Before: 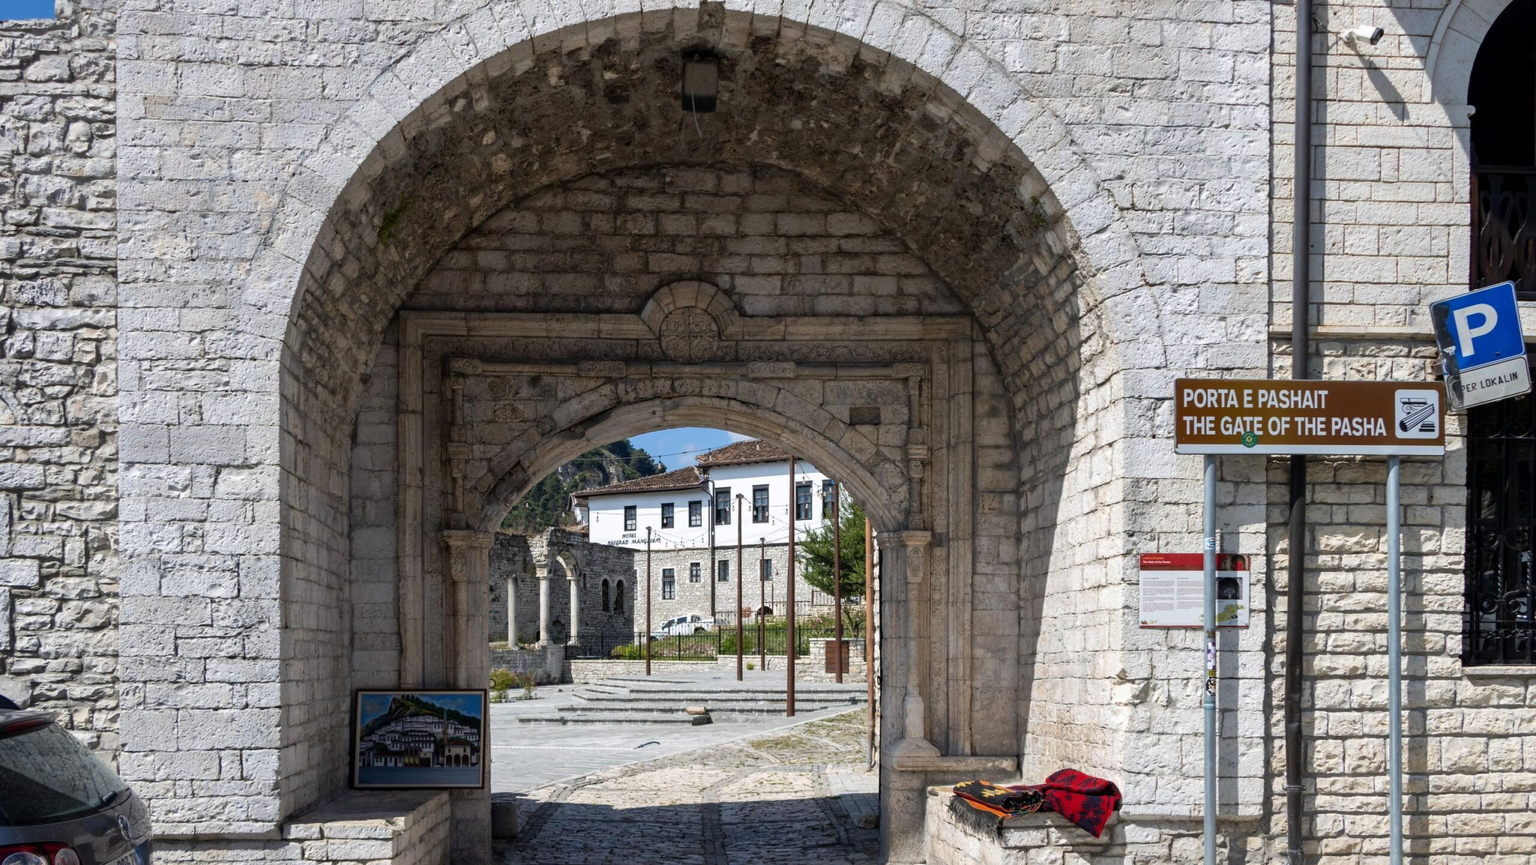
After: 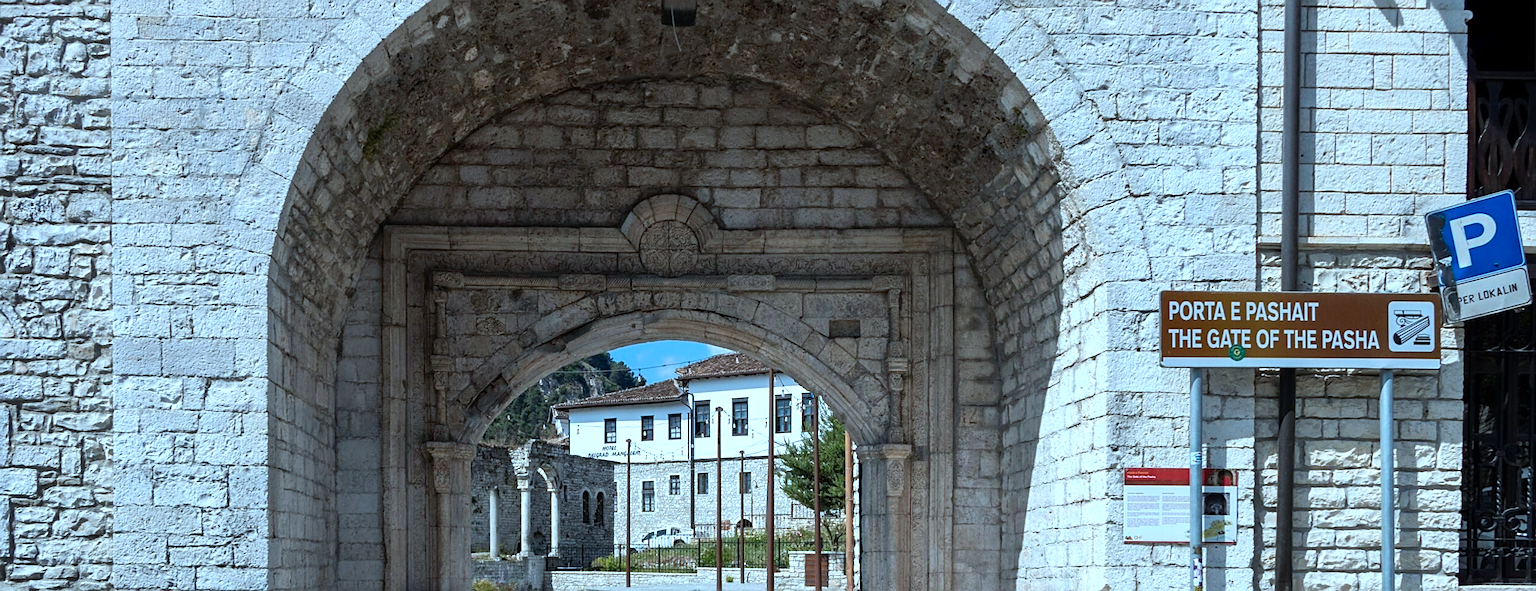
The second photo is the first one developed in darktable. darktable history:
rotate and perspective: lens shift (horizontal) -0.055, automatic cropping off
exposure: exposure 0.2 EV, compensate highlight preservation false
crop: top 11.166%, bottom 22.168%
color correction: highlights a* -10.69, highlights b* -19.19
sharpen: on, module defaults
